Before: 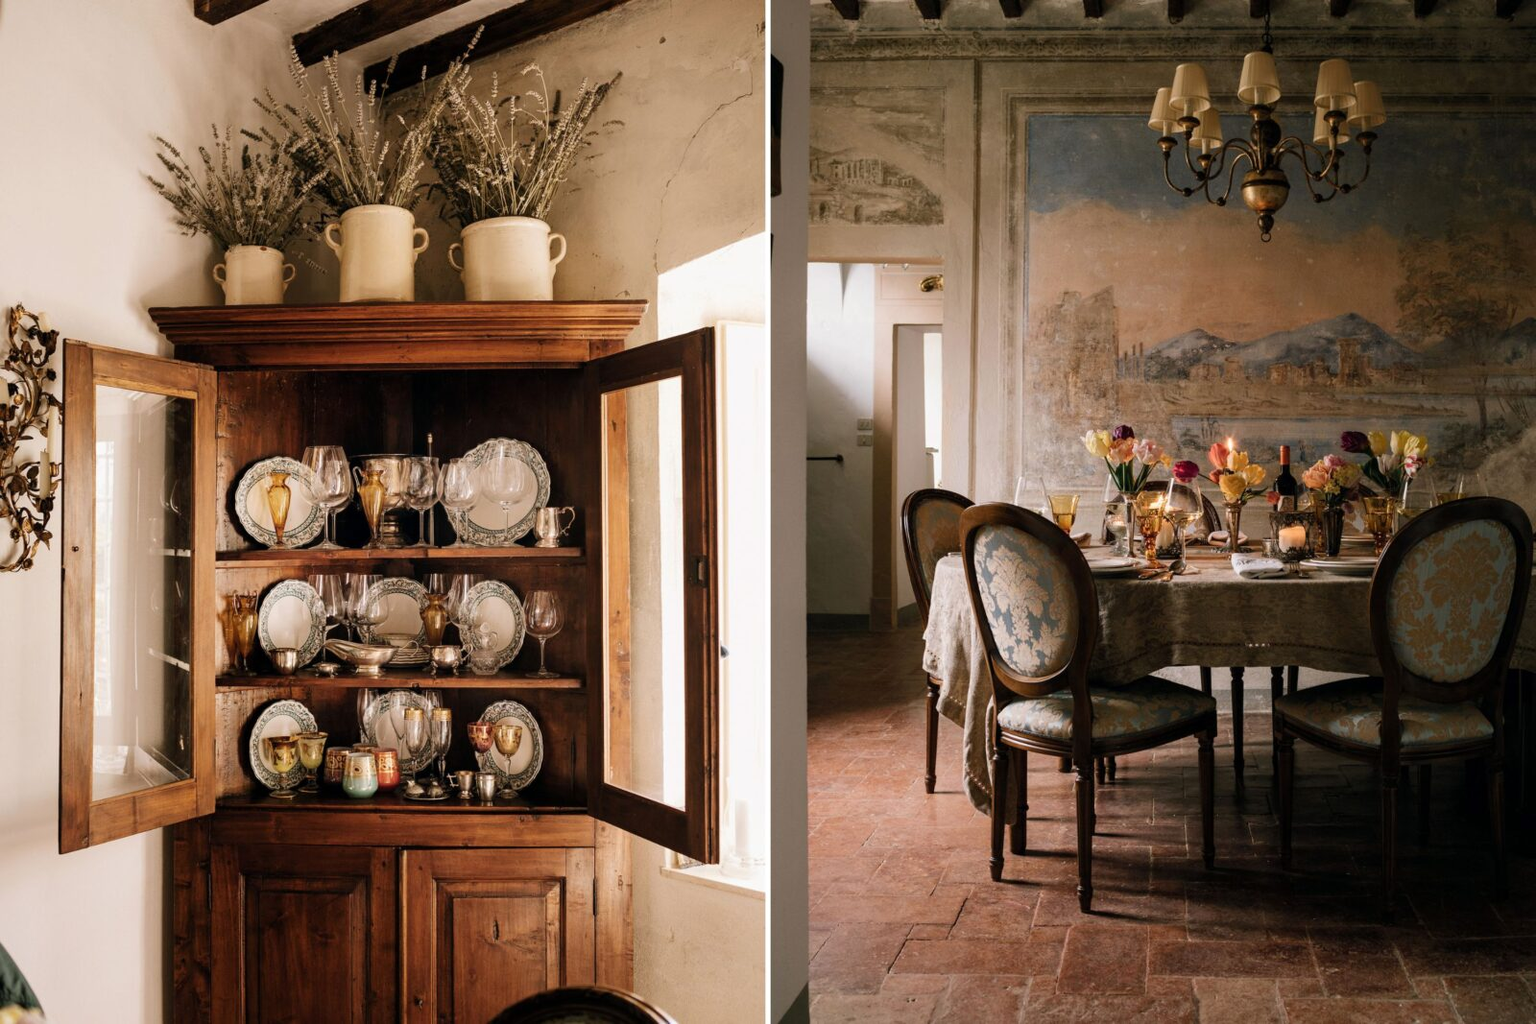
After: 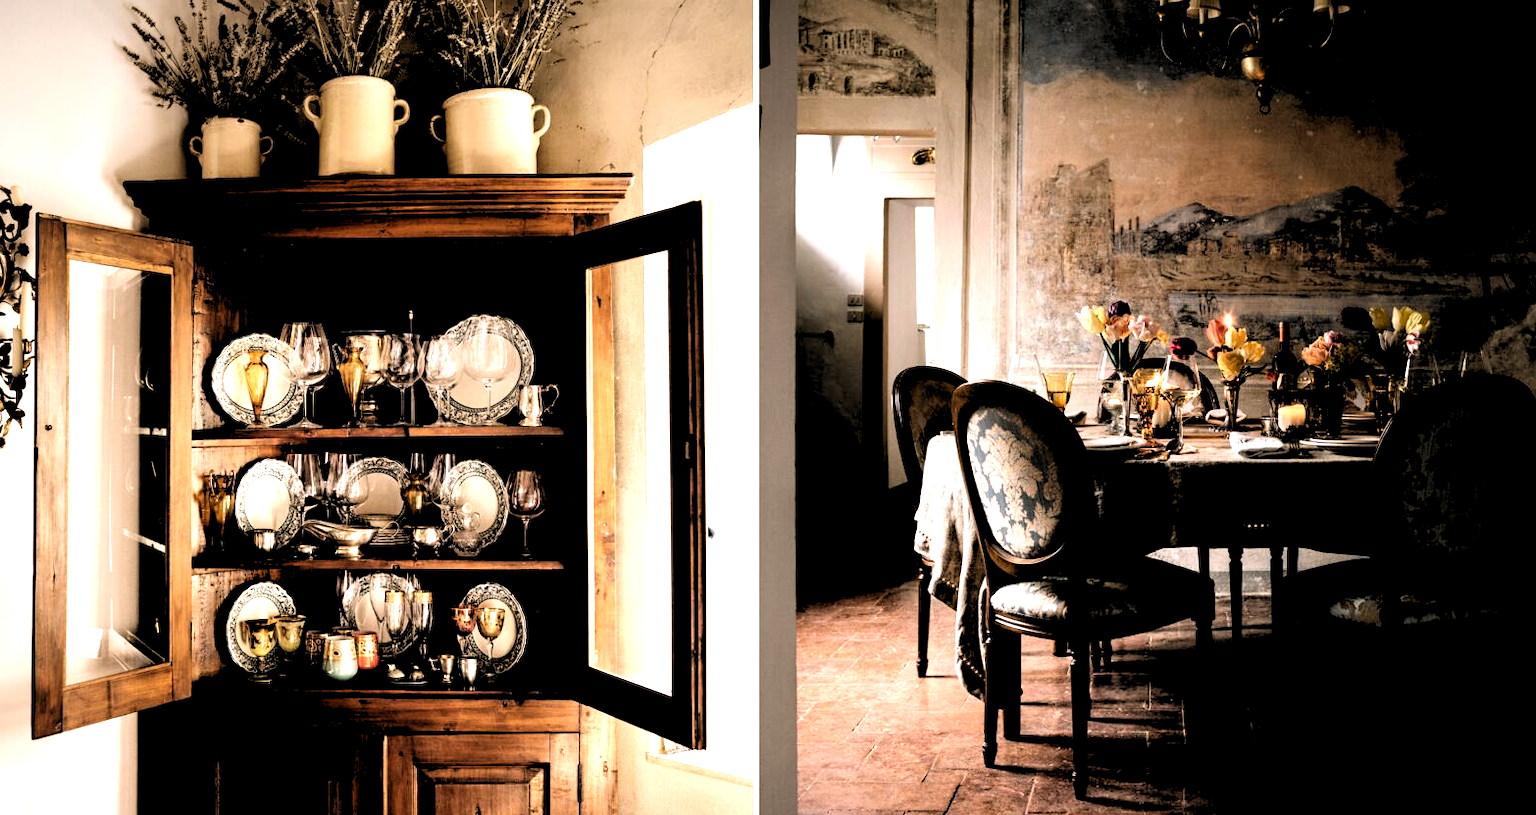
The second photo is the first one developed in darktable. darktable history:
crop and rotate: left 1.814%, top 12.818%, right 0.25%, bottom 9.225%
graduated density: on, module defaults
exposure: black level correction 0.005, exposure 0.286 EV, compensate highlight preservation false
vignetting: fall-off start 80.87%, fall-off radius 61.59%, brightness -0.384, saturation 0.007, center (0, 0.007), automatic ratio true, width/height ratio 1.418
tone equalizer: -8 EV -1.08 EV, -7 EV -1.01 EV, -6 EV -0.867 EV, -5 EV -0.578 EV, -3 EV 0.578 EV, -2 EV 0.867 EV, -1 EV 1.01 EV, +0 EV 1.08 EV, edges refinement/feathering 500, mask exposure compensation -1.57 EV, preserve details no
haze removal: strength 0.1, compatibility mode true, adaptive false
rgb levels: levels [[0.034, 0.472, 0.904], [0, 0.5, 1], [0, 0.5, 1]]
